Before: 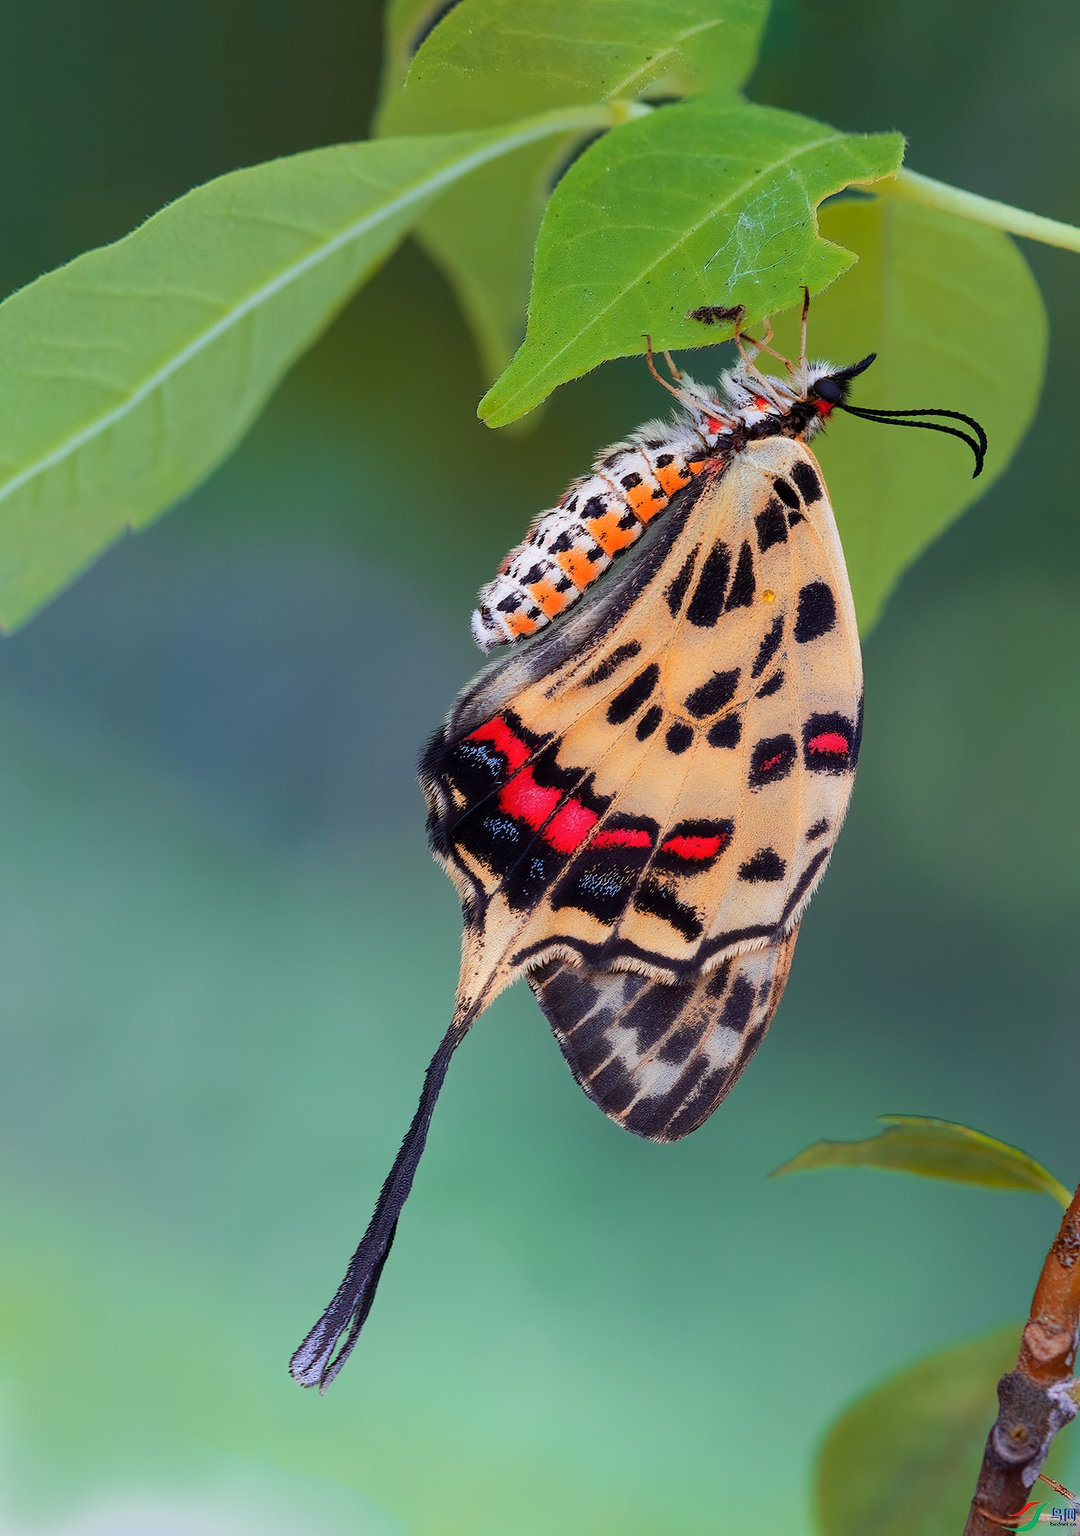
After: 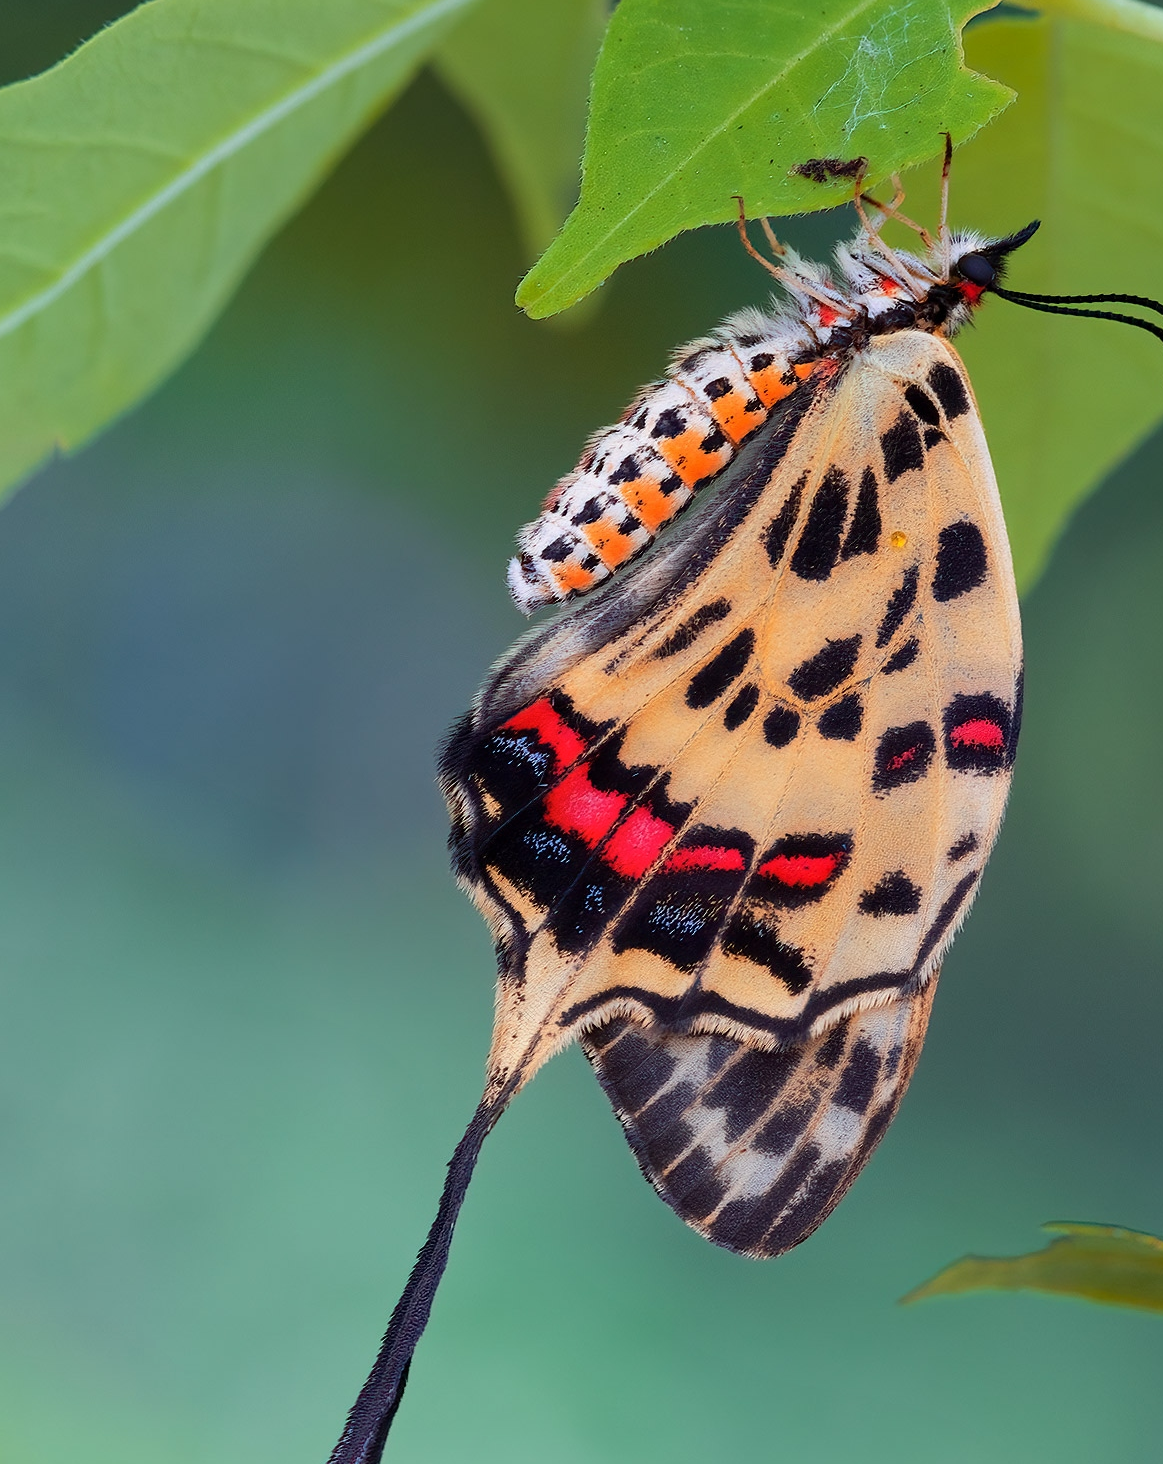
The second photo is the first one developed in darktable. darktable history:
crop: left 7.929%, top 12.105%, right 10.152%, bottom 15.404%
shadows and highlights: shadows 37.35, highlights -27.62, soften with gaussian
